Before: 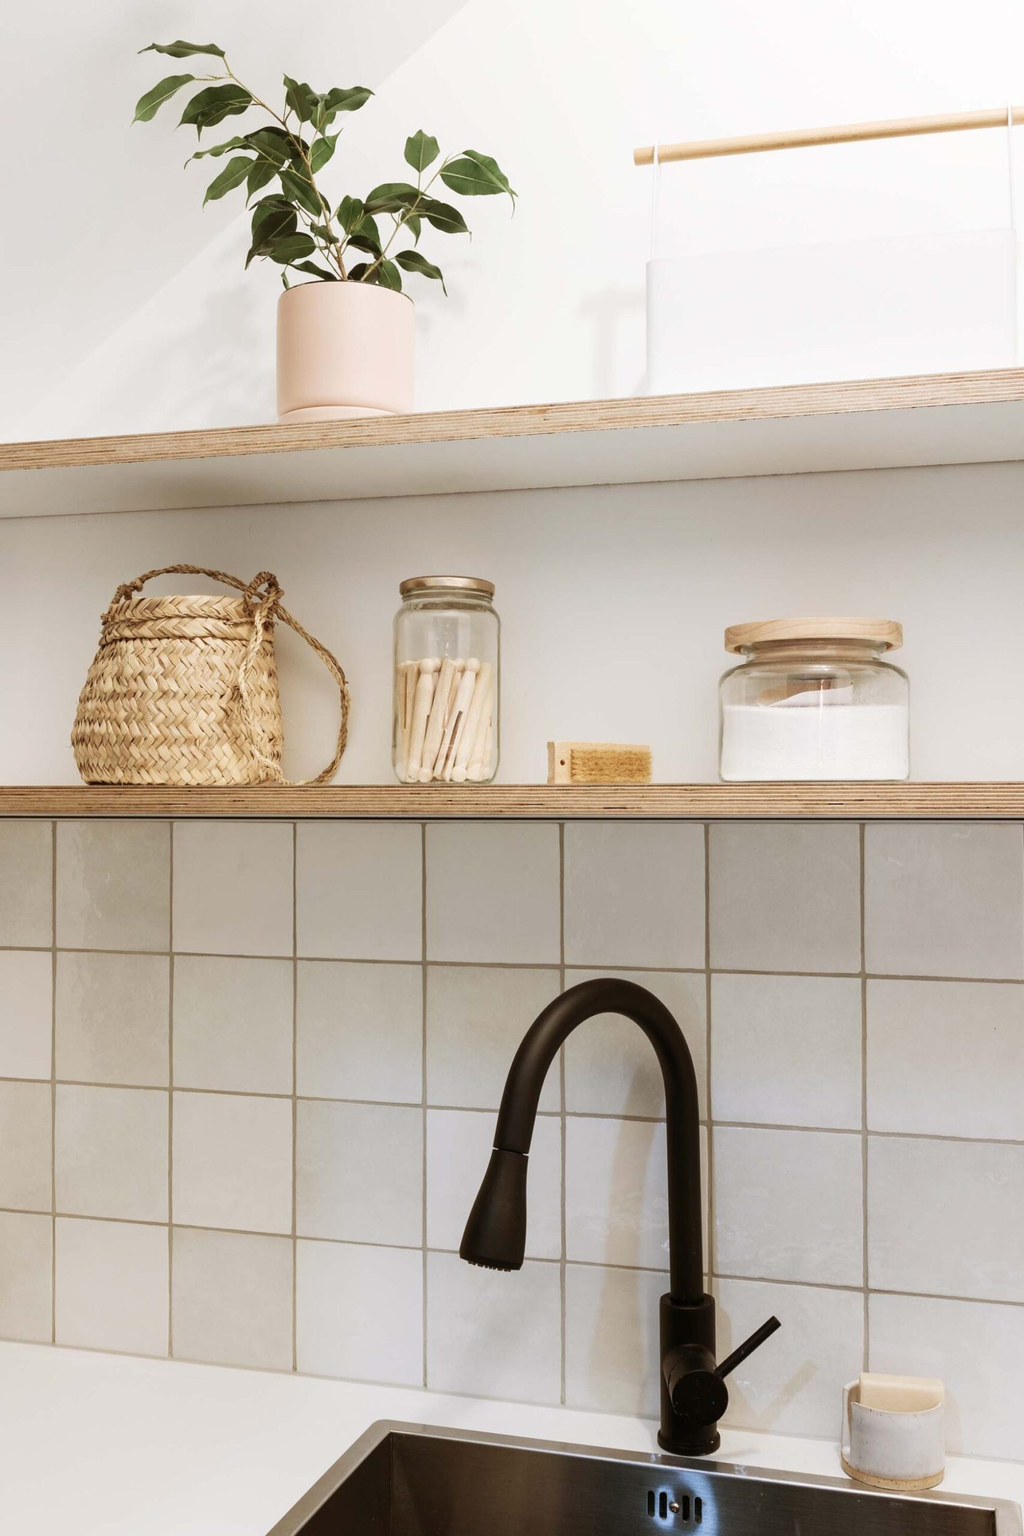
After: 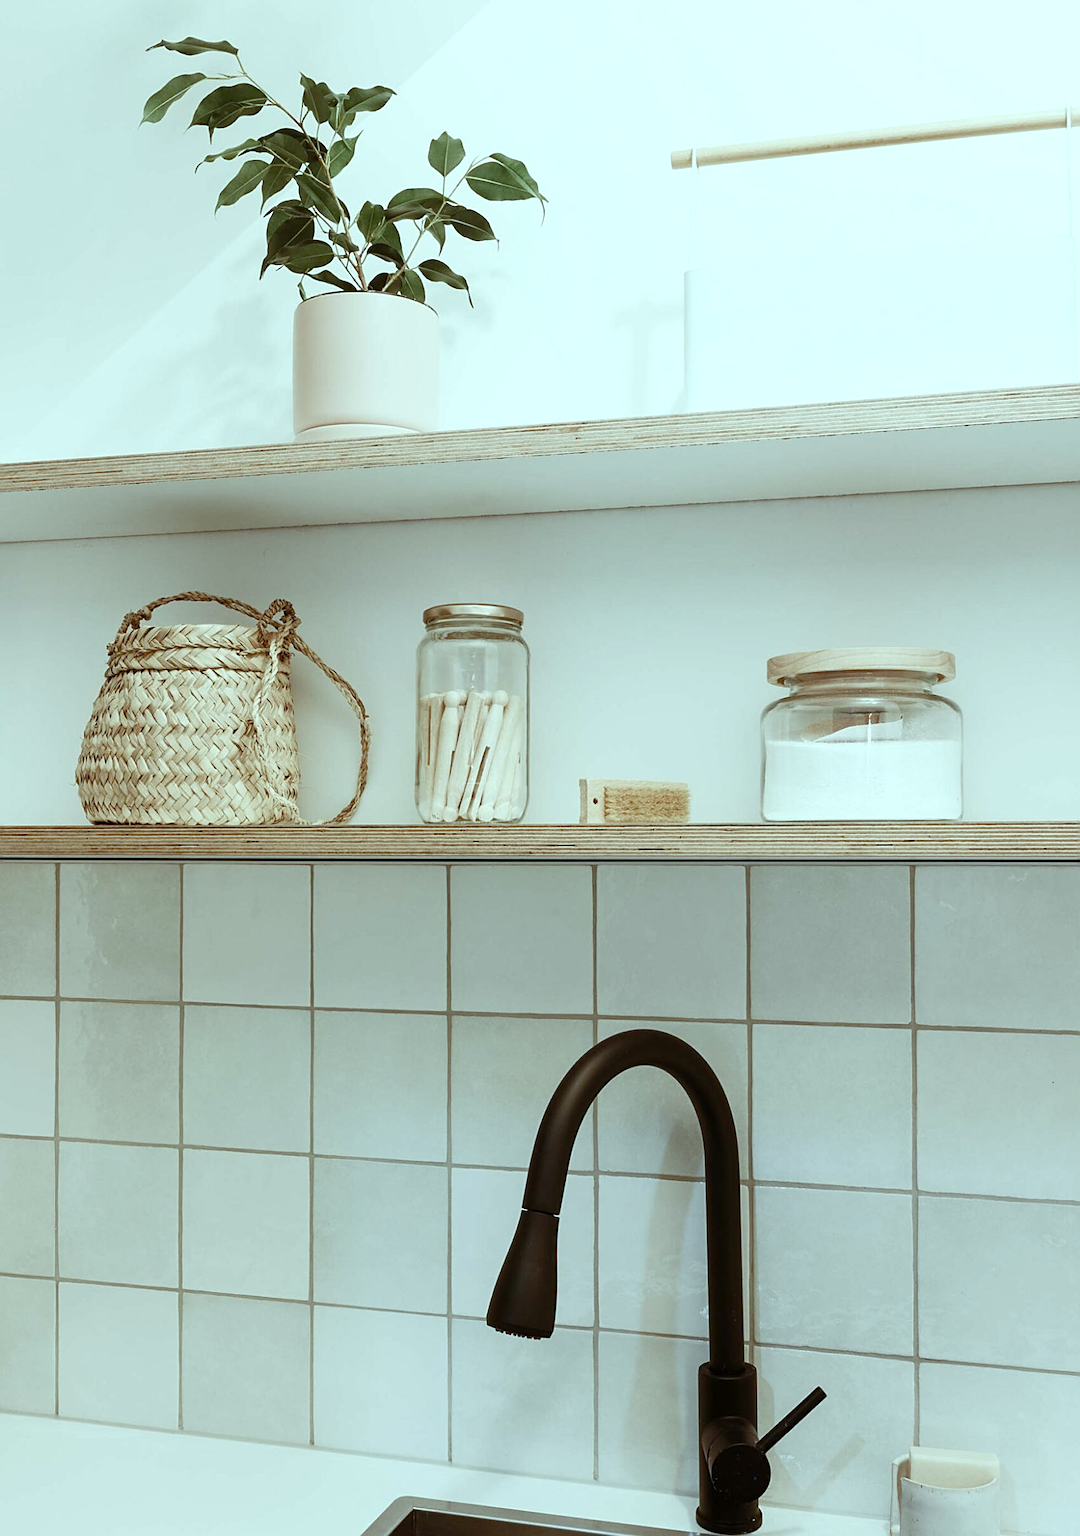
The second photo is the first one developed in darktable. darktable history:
sharpen: on, module defaults
color balance rgb: highlights gain › chroma 5.502%, highlights gain › hue 197.31°, perceptual saturation grading › global saturation 20%, perceptual saturation grading › highlights -50.315%, perceptual saturation grading › shadows 31.179%
crop: top 0.376%, right 0.258%, bottom 5.093%
contrast brightness saturation: contrast 0.058, brightness -0.015, saturation -0.246
